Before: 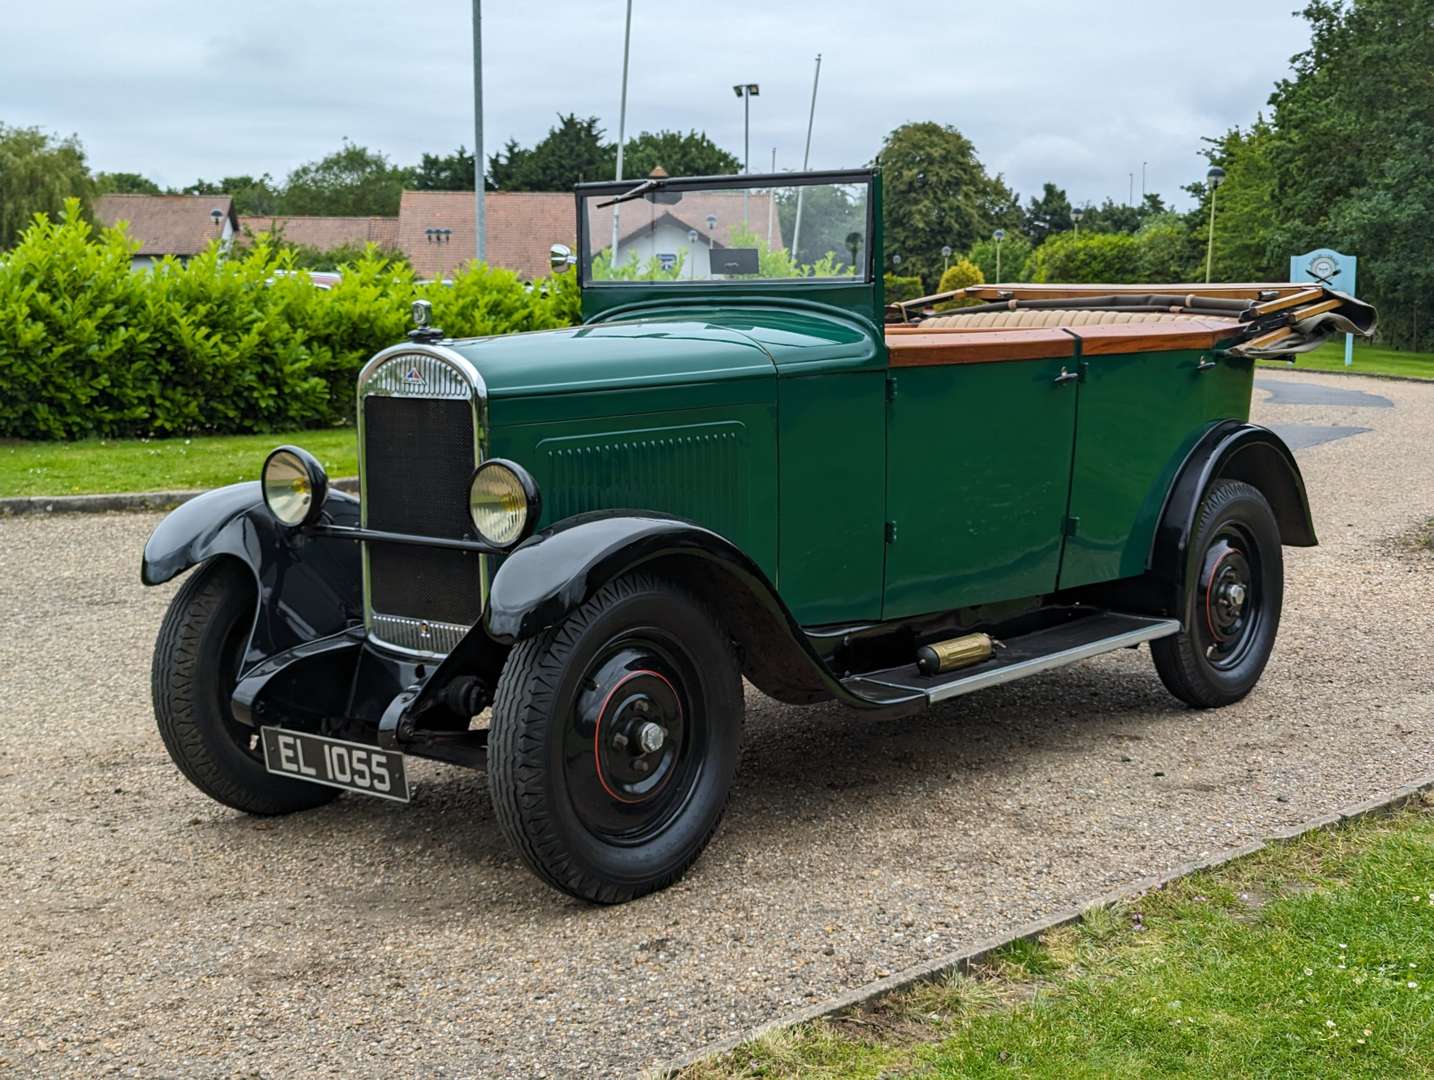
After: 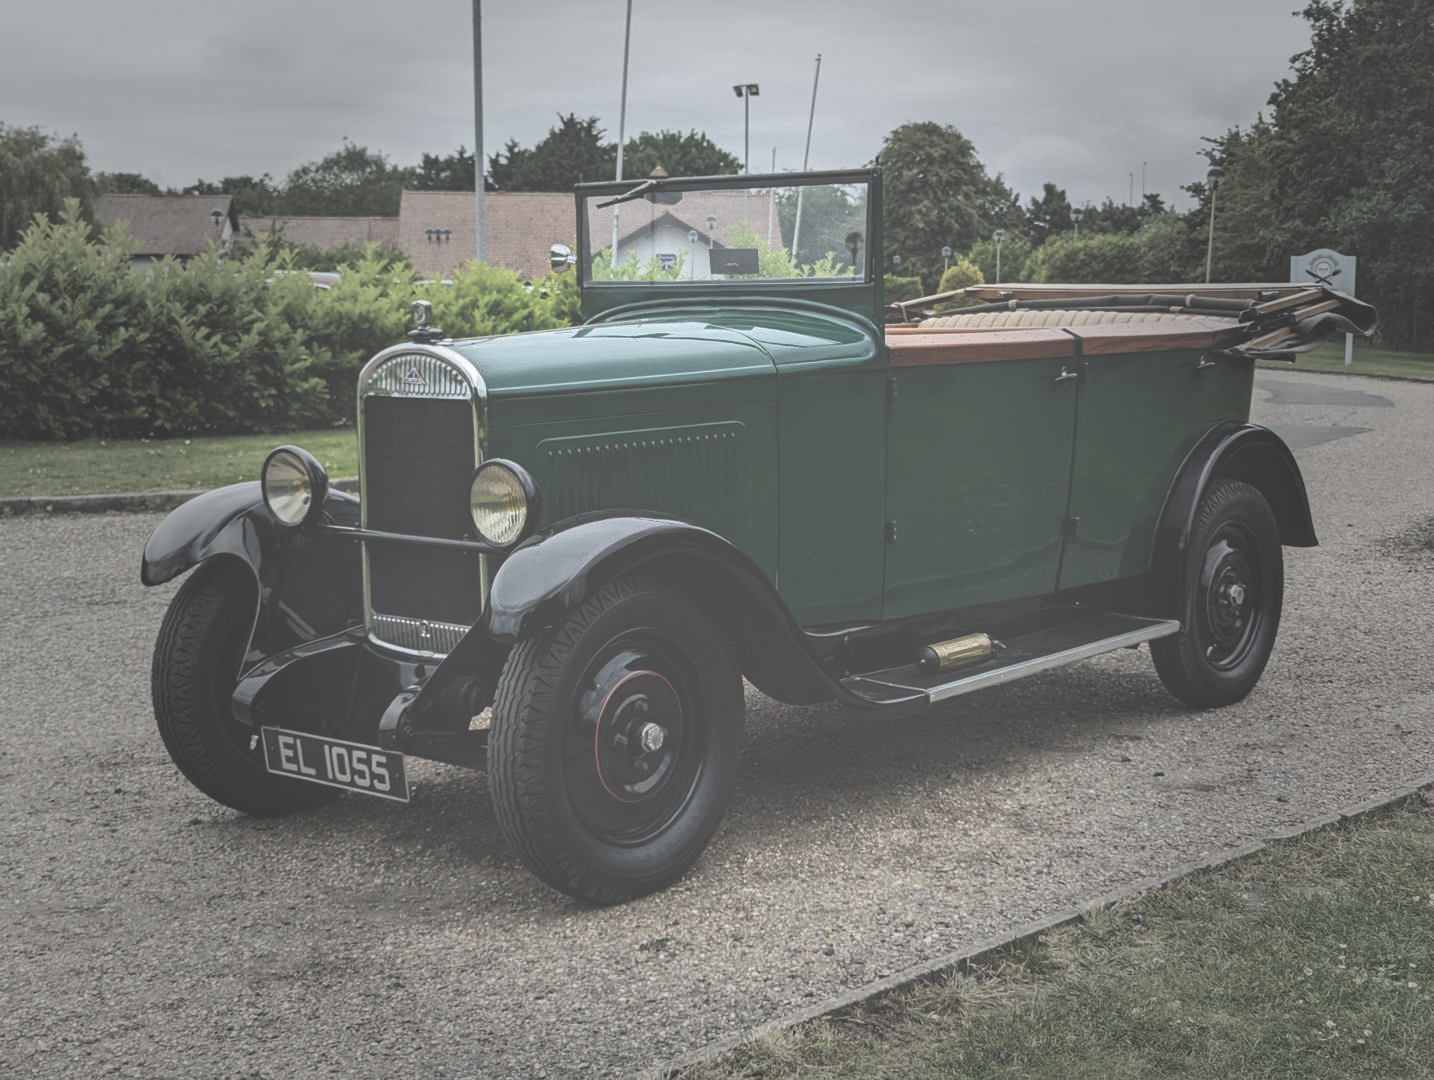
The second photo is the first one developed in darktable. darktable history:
vignetting: fall-off start 40%, fall-off radius 40%
contrast brightness saturation: contrast 0.1, saturation -0.36
exposure: black level correction -0.087, compensate highlight preservation false
